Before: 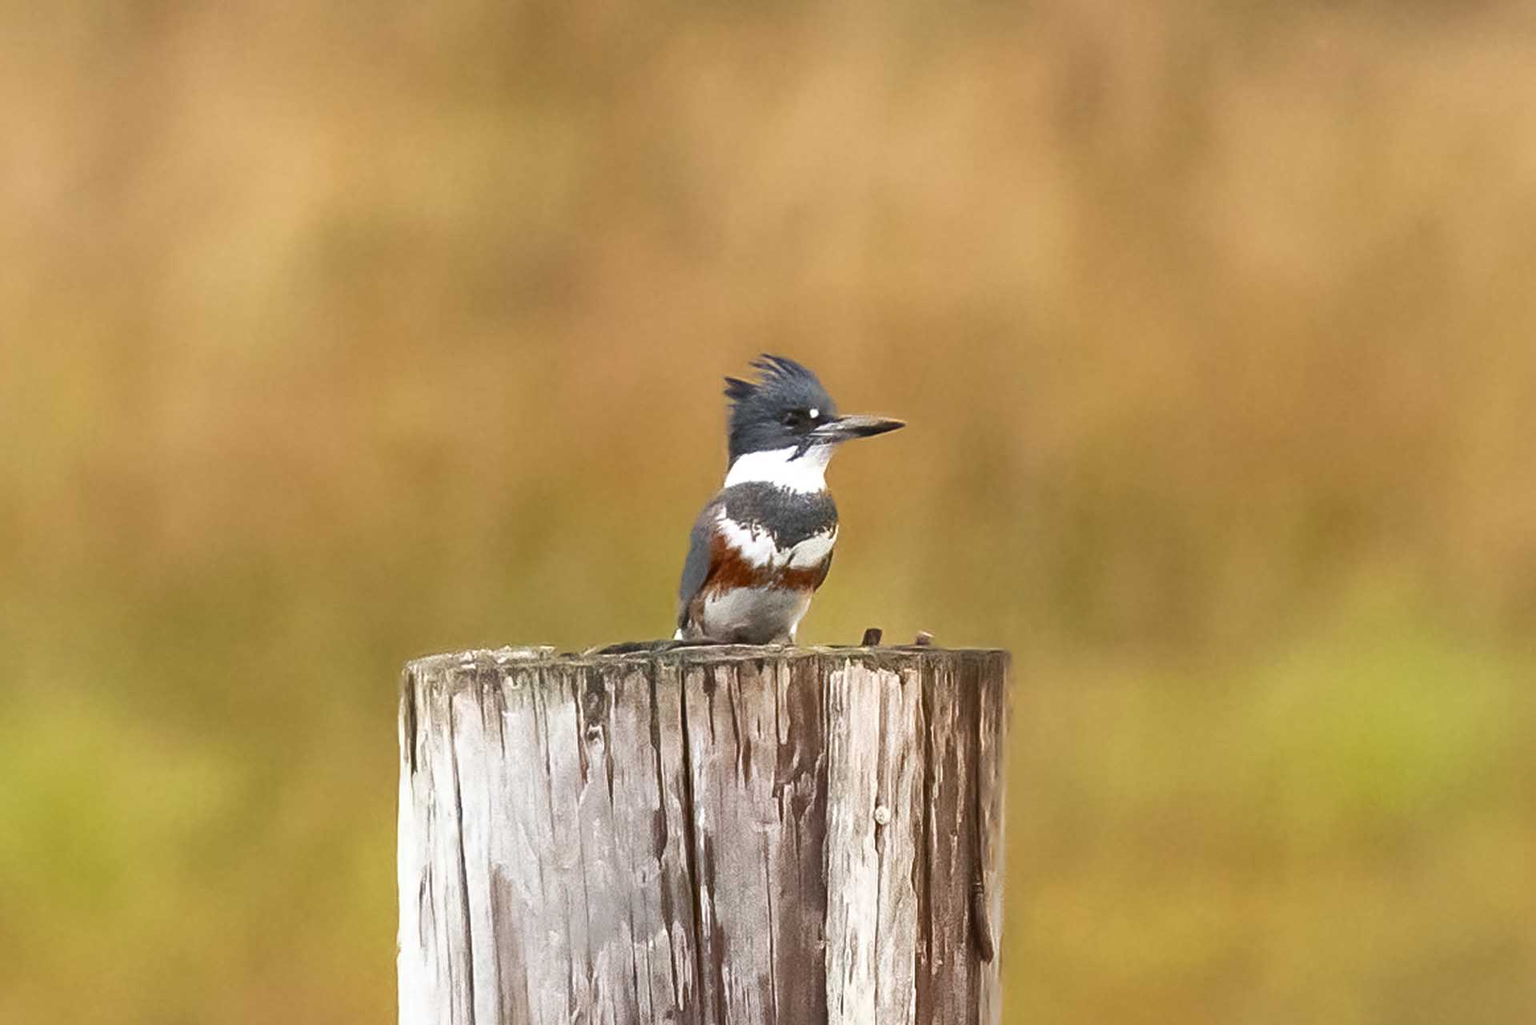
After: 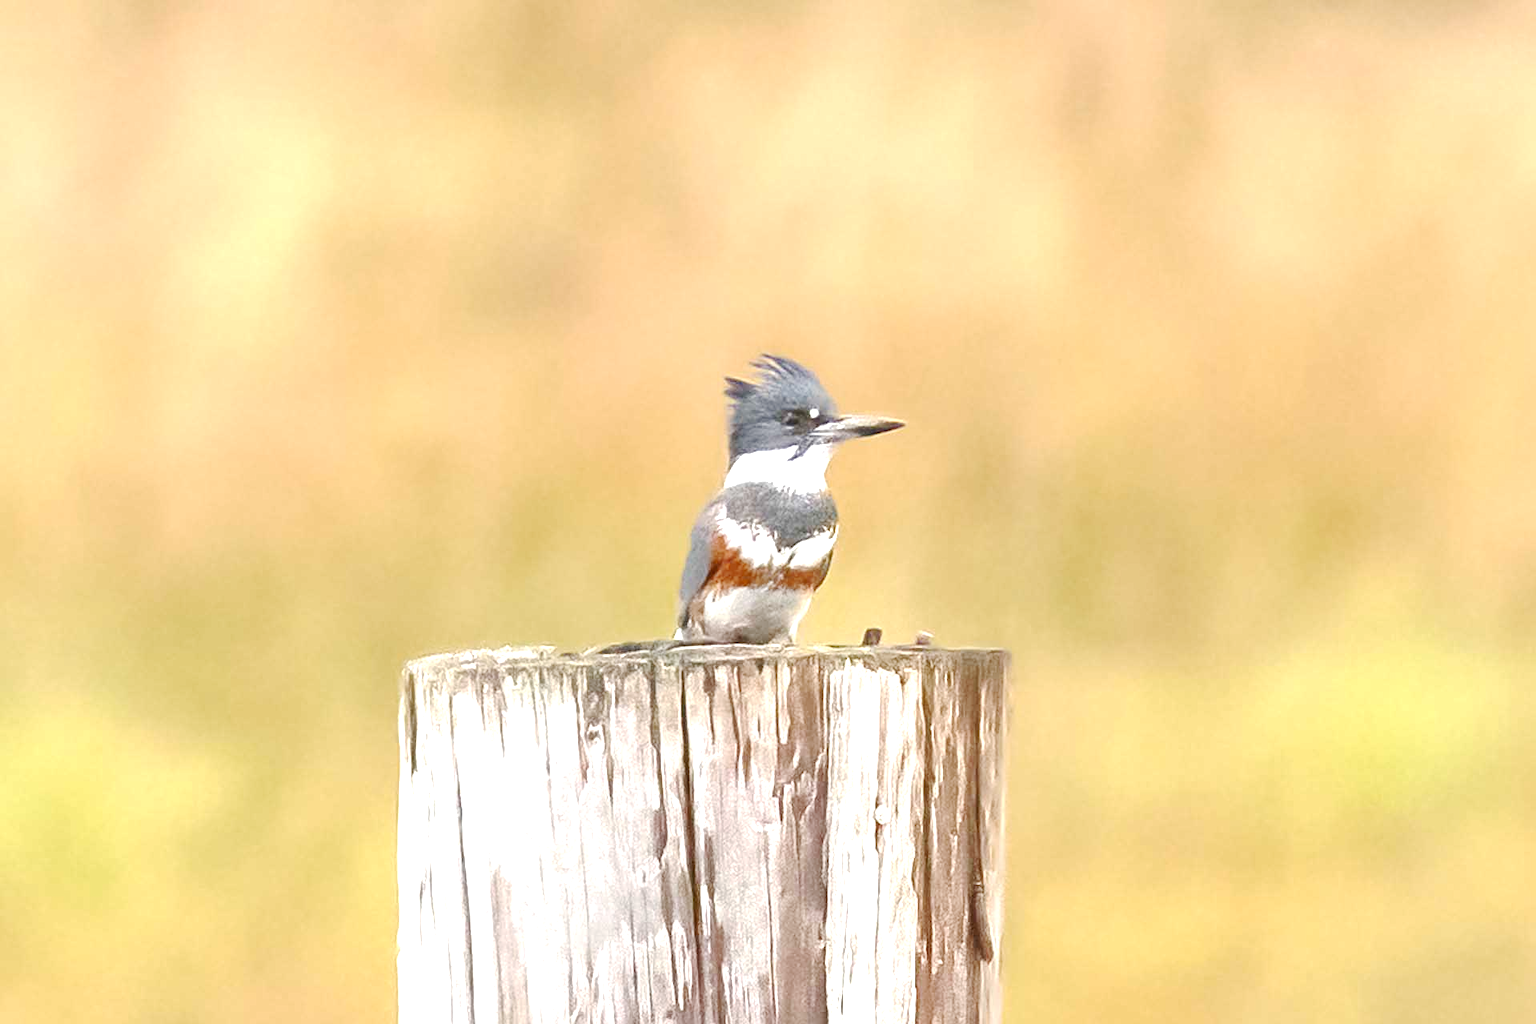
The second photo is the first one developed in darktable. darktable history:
exposure: black level correction 0, exposure 1.1 EV, compensate exposure bias true, compensate highlight preservation false
base curve: curves: ch0 [(0, 0) (0.158, 0.273) (0.879, 0.895) (1, 1)], preserve colors none
